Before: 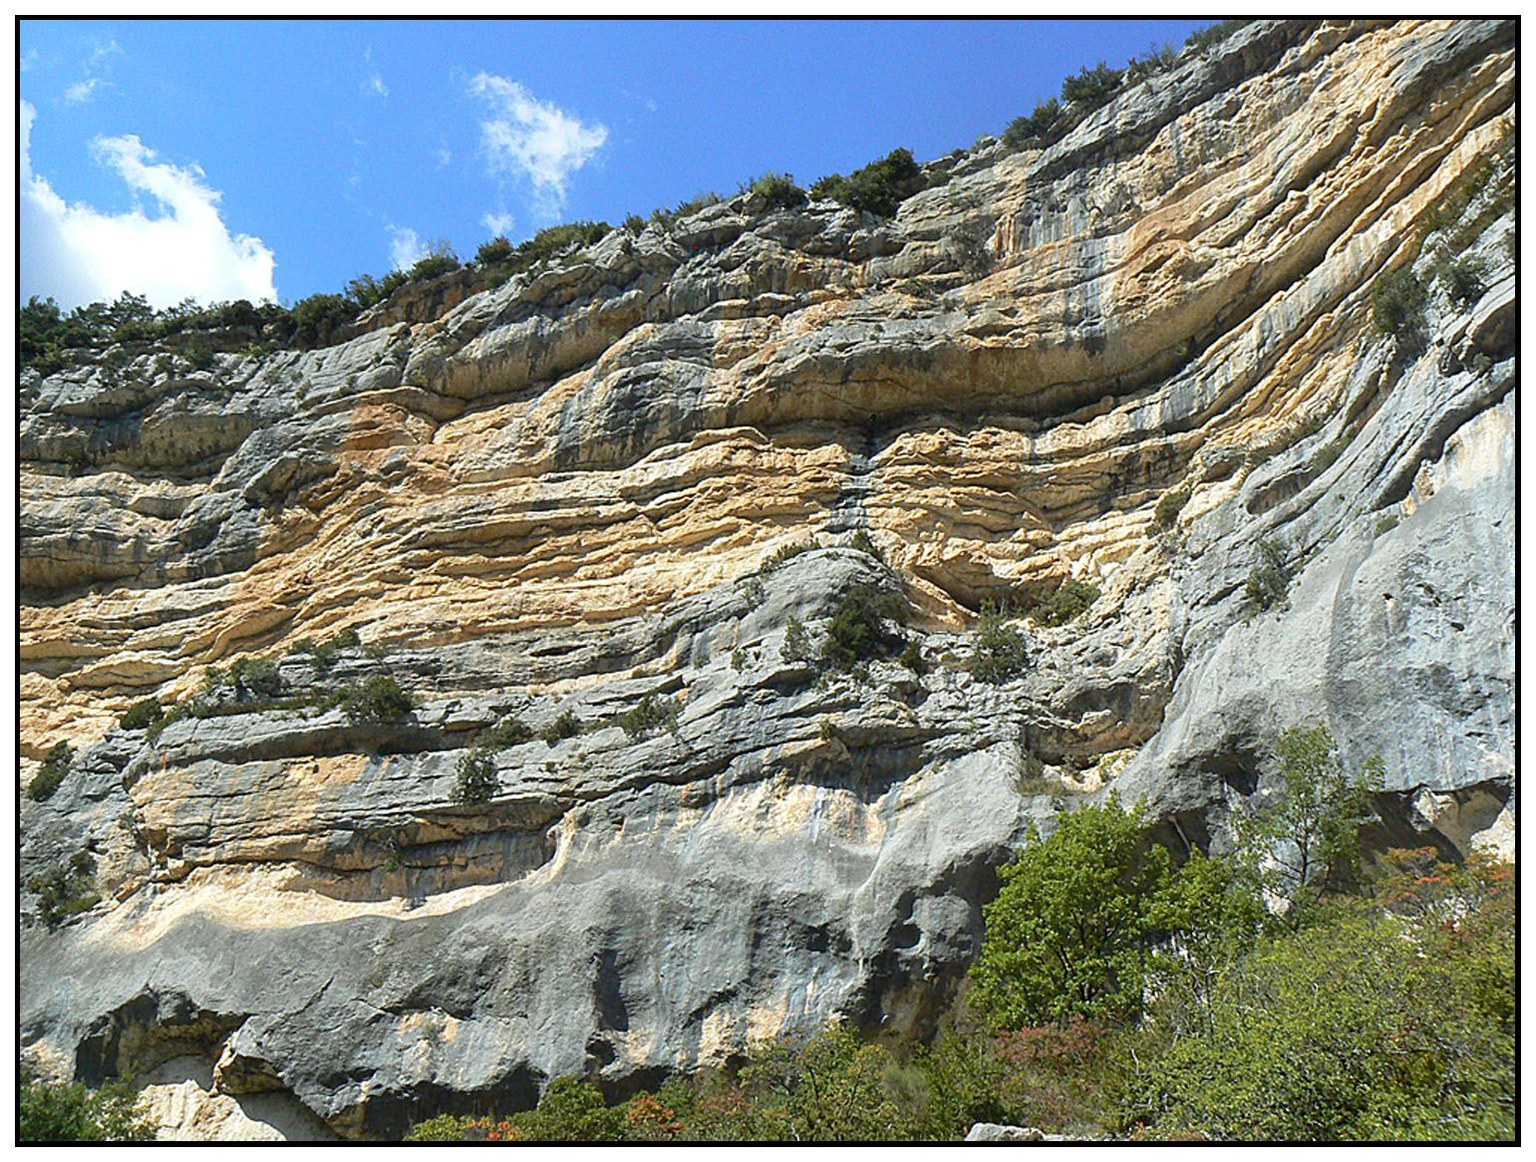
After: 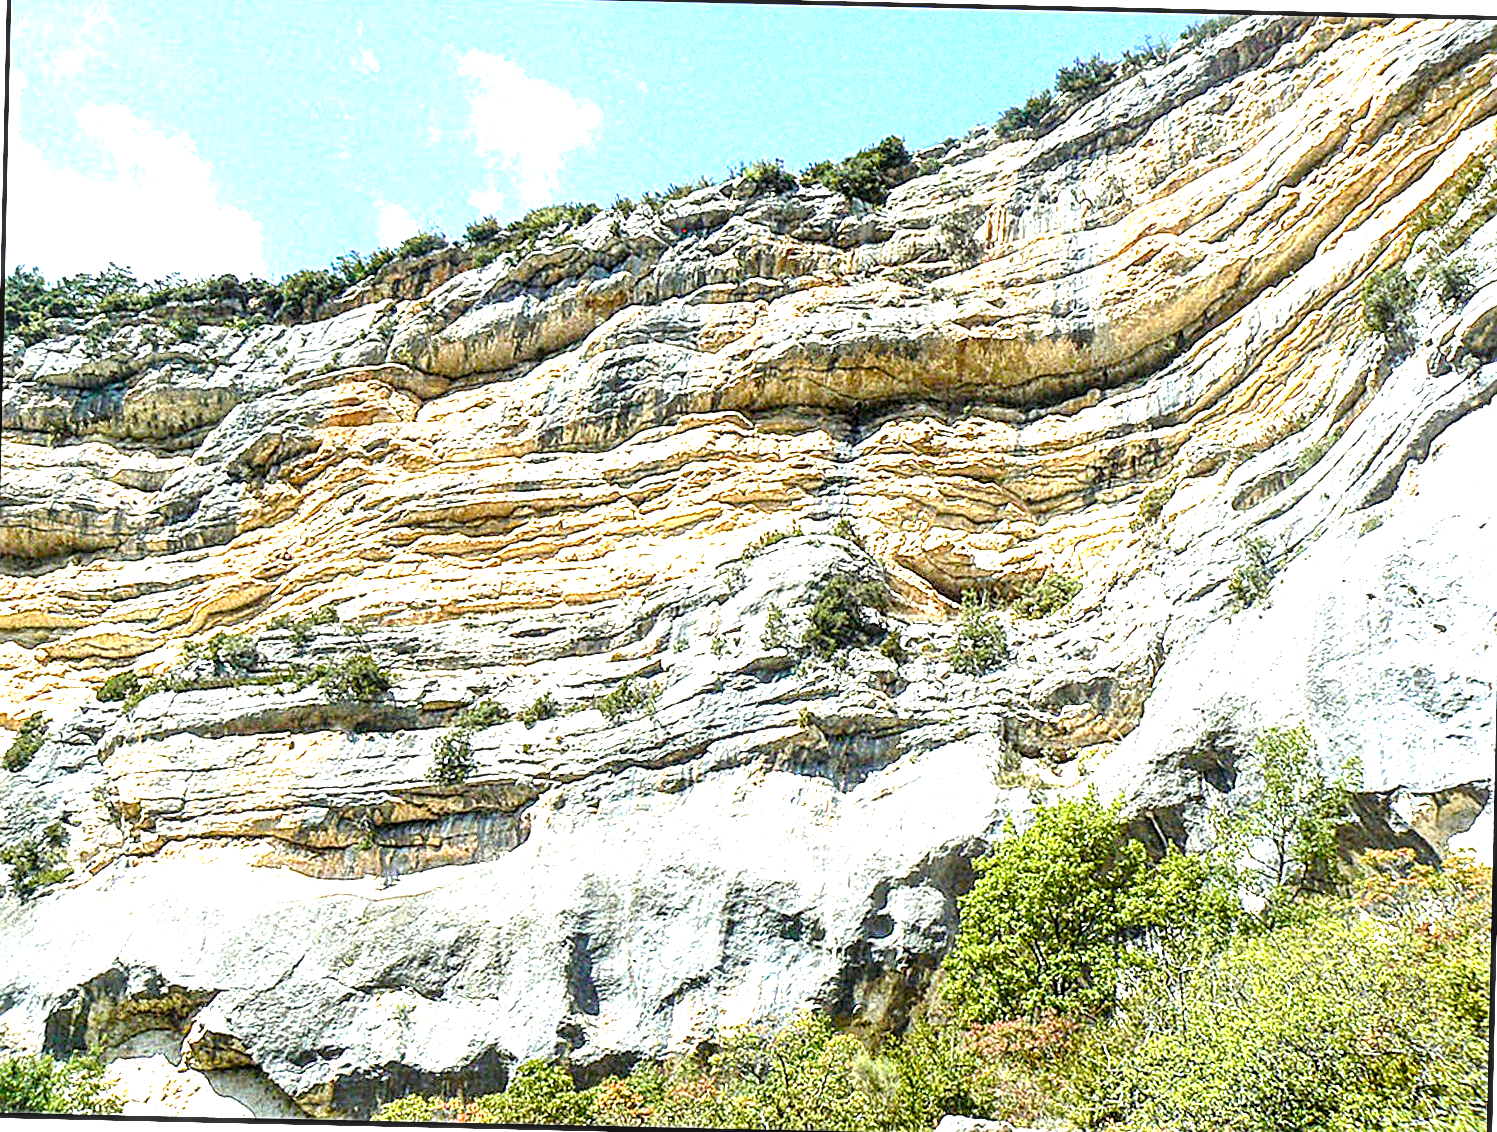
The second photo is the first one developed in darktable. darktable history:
exposure: black level correction 0, exposure 1.123 EV, compensate exposure bias true, compensate highlight preservation false
color balance rgb: perceptual saturation grading › global saturation 20%, perceptual saturation grading › highlights -24.729%, perceptual saturation grading › shadows 24.786%, global vibrance 25.401%
crop and rotate: angle -1.28°
sharpen: on, module defaults
local contrast: highlights 65%, shadows 54%, detail 168%, midtone range 0.509
tone equalizer: -8 EV -0.763 EV, -7 EV -0.677 EV, -6 EV -0.573 EV, -5 EV -0.391 EV, -3 EV 0.404 EV, -2 EV 0.6 EV, -1 EV 0.689 EV, +0 EV 0.752 EV, mask exposure compensation -0.514 EV
